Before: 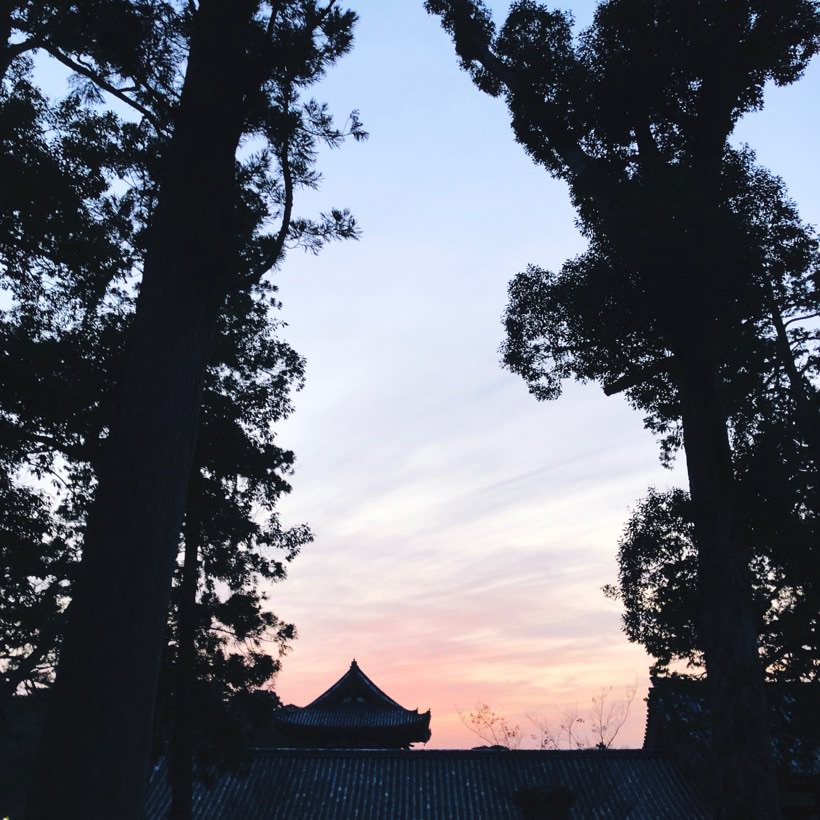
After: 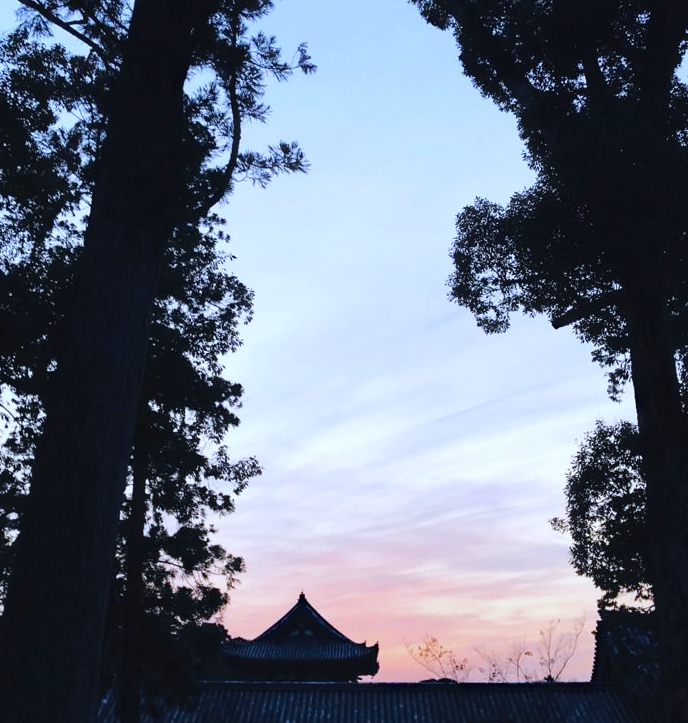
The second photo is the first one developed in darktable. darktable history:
crop: left 6.446%, top 8.188%, right 9.538%, bottom 3.548%
white balance: red 0.931, blue 1.11
haze removal: strength 0.25, distance 0.25, compatibility mode true, adaptive false
